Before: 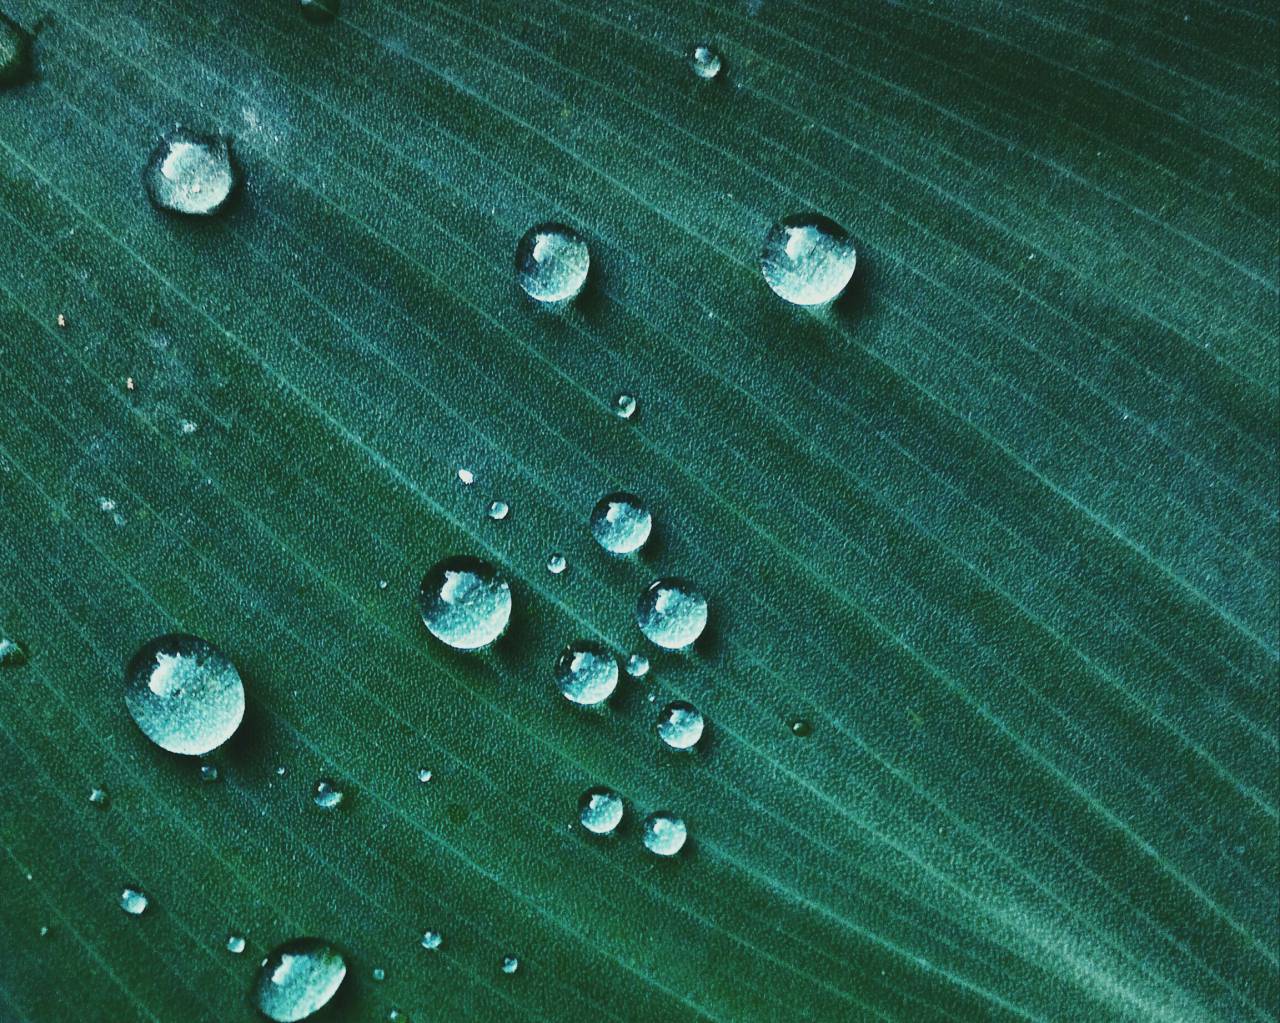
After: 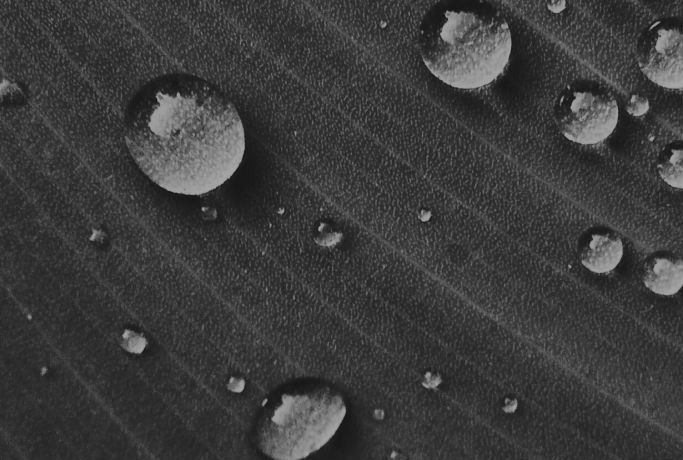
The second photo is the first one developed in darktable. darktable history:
white balance: emerald 1
exposure: exposure 0 EV, compensate highlight preservation false
monochrome: a 79.32, b 81.83, size 1.1
crop and rotate: top 54.778%, right 46.61%, bottom 0.159%
